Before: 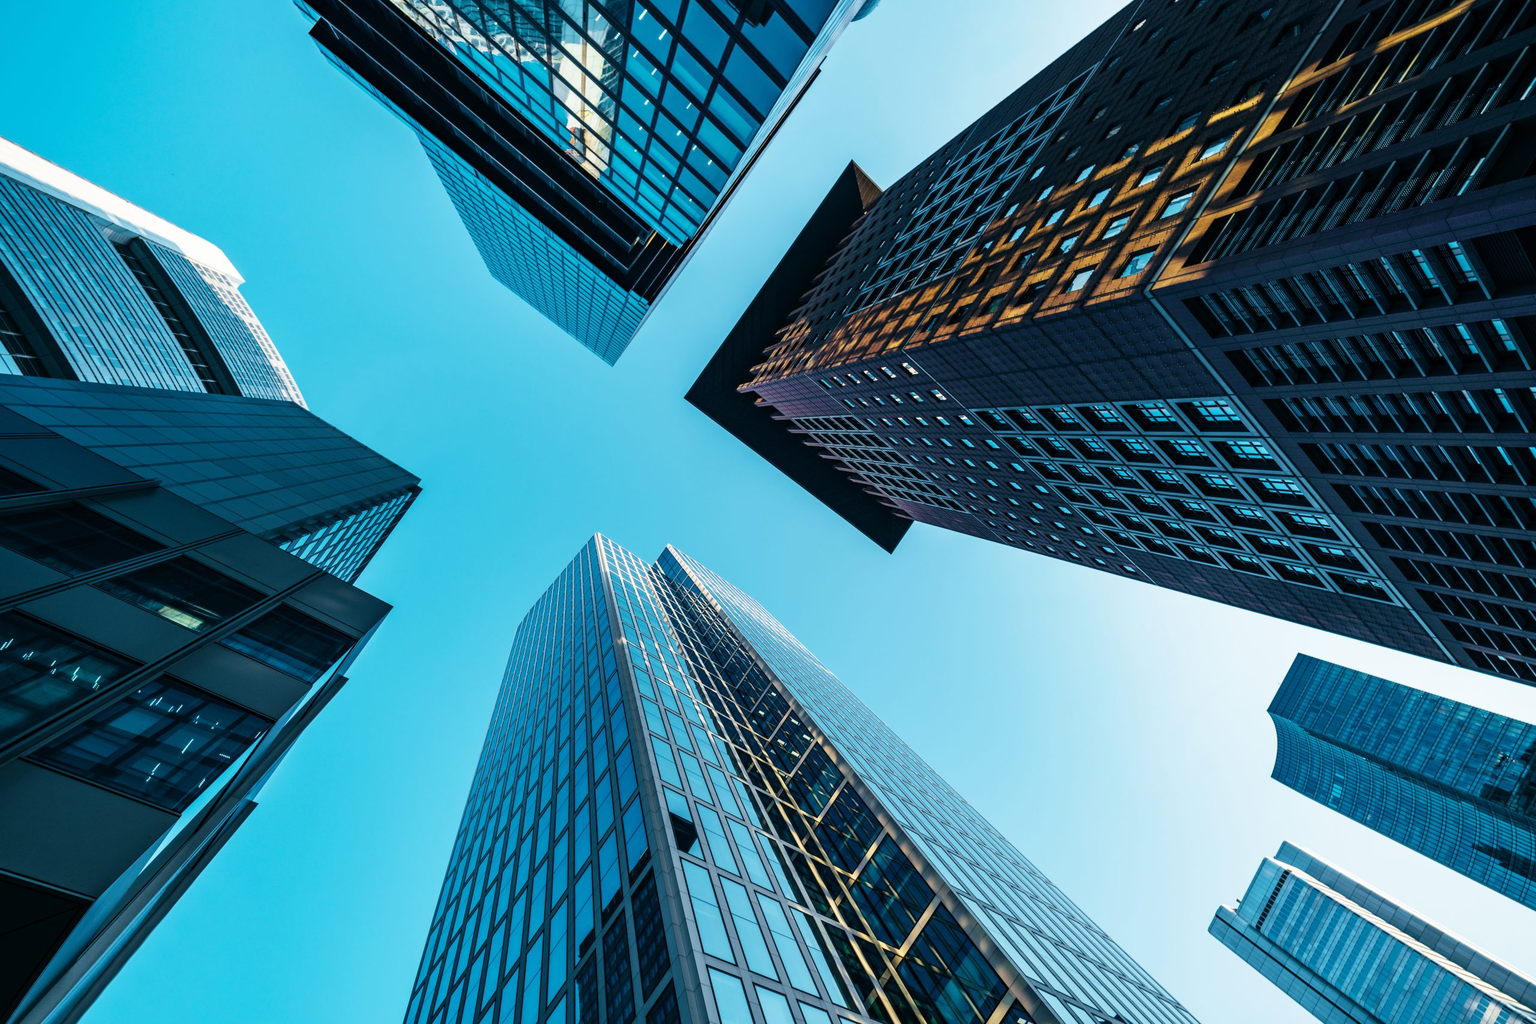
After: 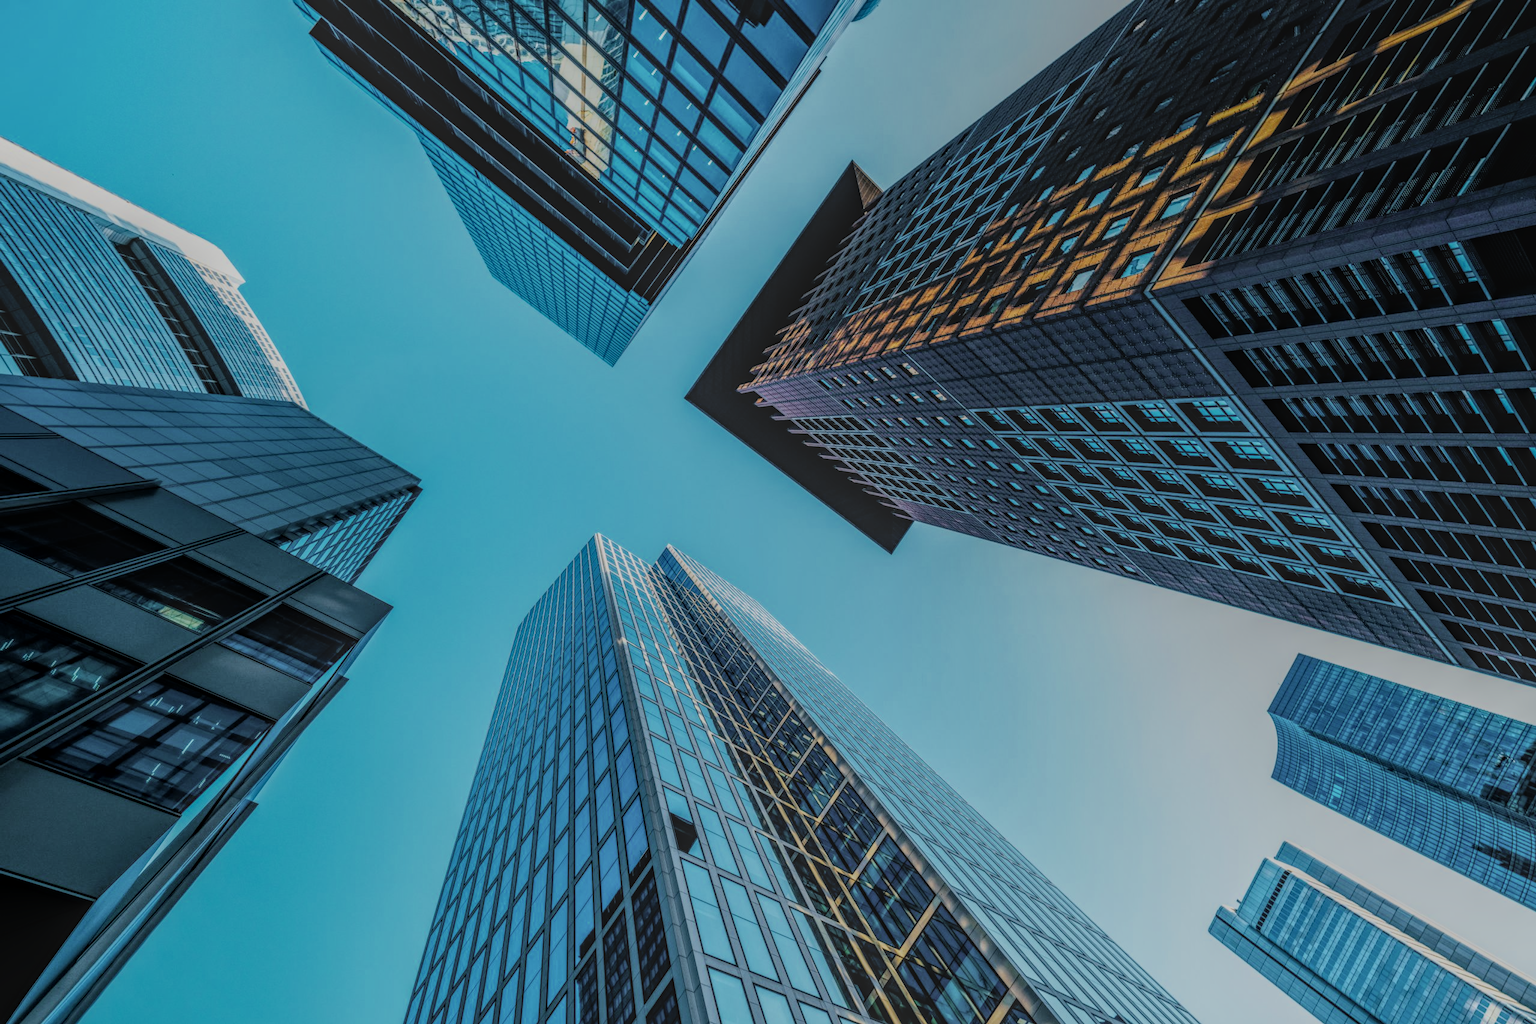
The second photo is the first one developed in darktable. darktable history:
filmic rgb: black relative exposure -7.48 EV, white relative exposure 4.83 EV, hardness 3.4, color science v6 (2022)
color correction: saturation 0.85
exposure: exposure 0.127 EV, compensate highlight preservation false
local contrast: highlights 20%, shadows 30%, detail 200%, midtone range 0.2
